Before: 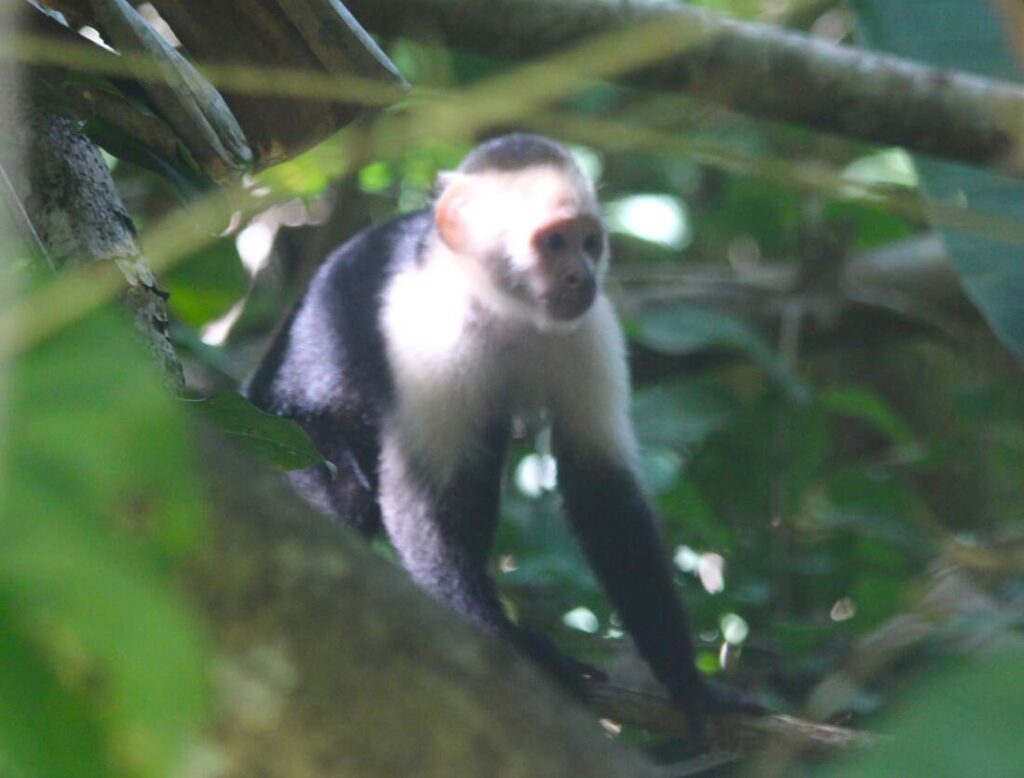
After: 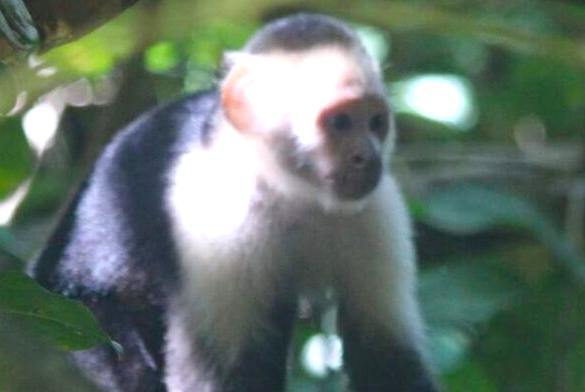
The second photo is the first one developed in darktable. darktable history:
haze removal: compatibility mode true, adaptive false
exposure: exposure 0.207 EV, compensate highlight preservation false
white balance: red 0.978, blue 0.999
crop: left 20.932%, top 15.471%, right 21.848%, bottom 34.081%
